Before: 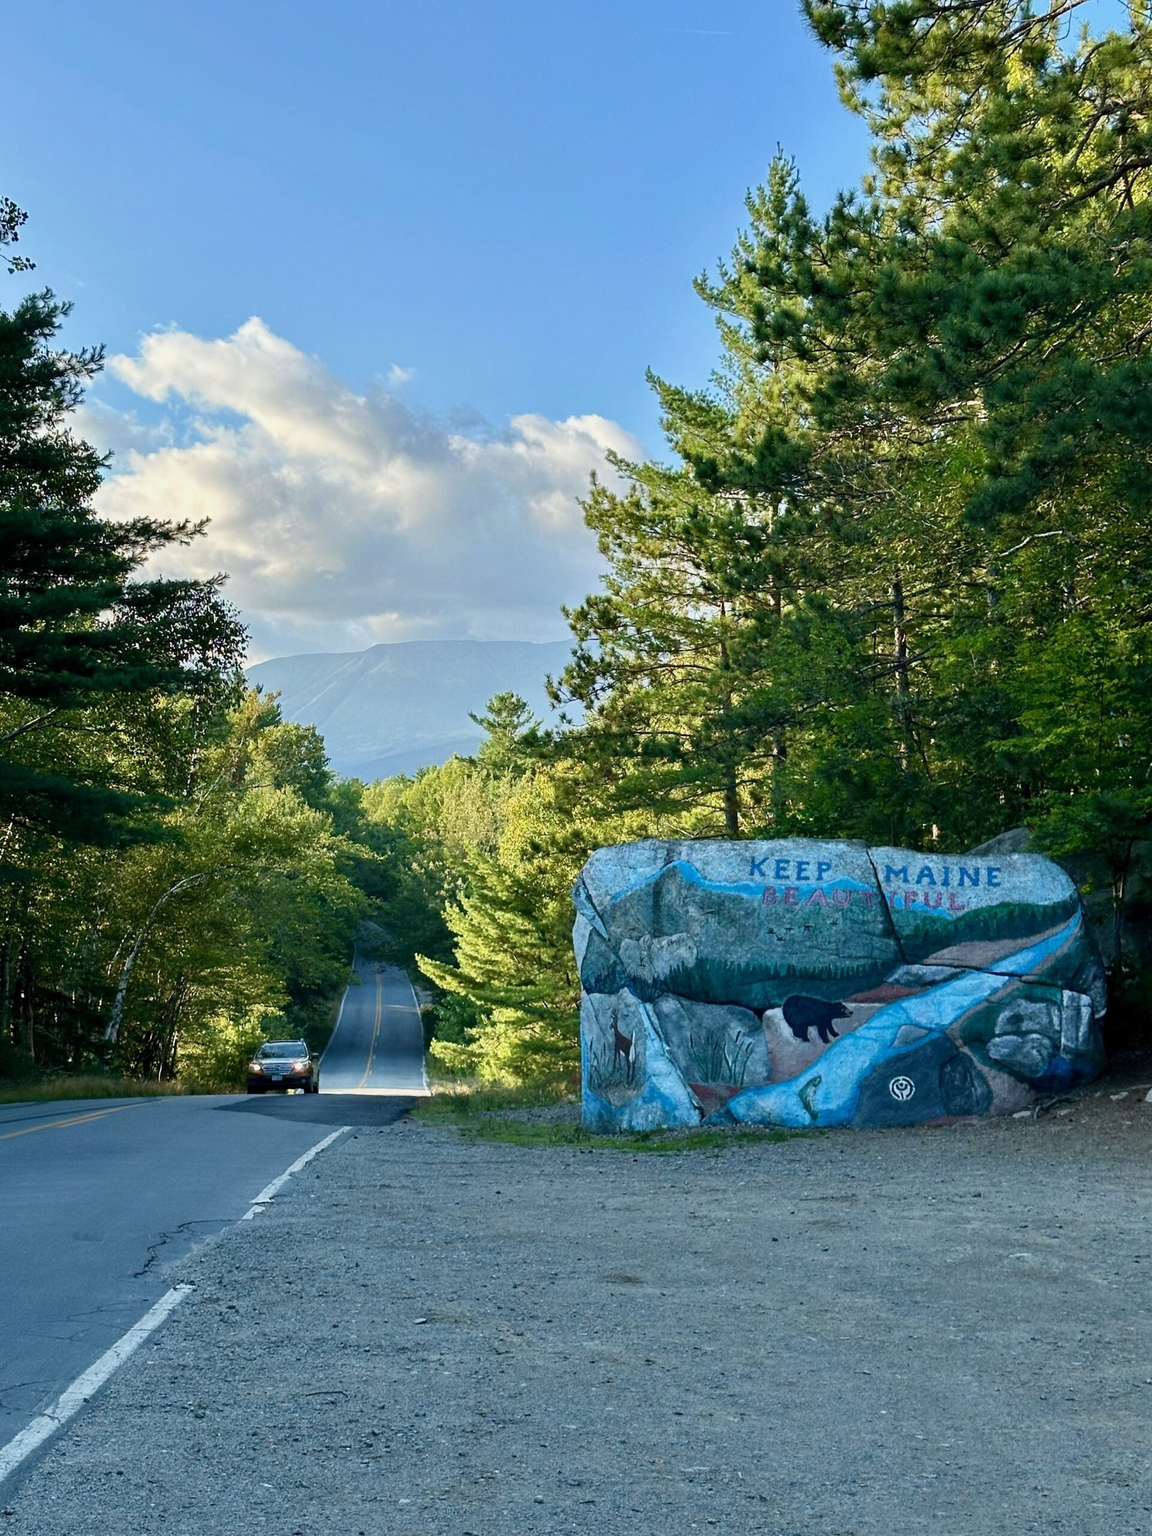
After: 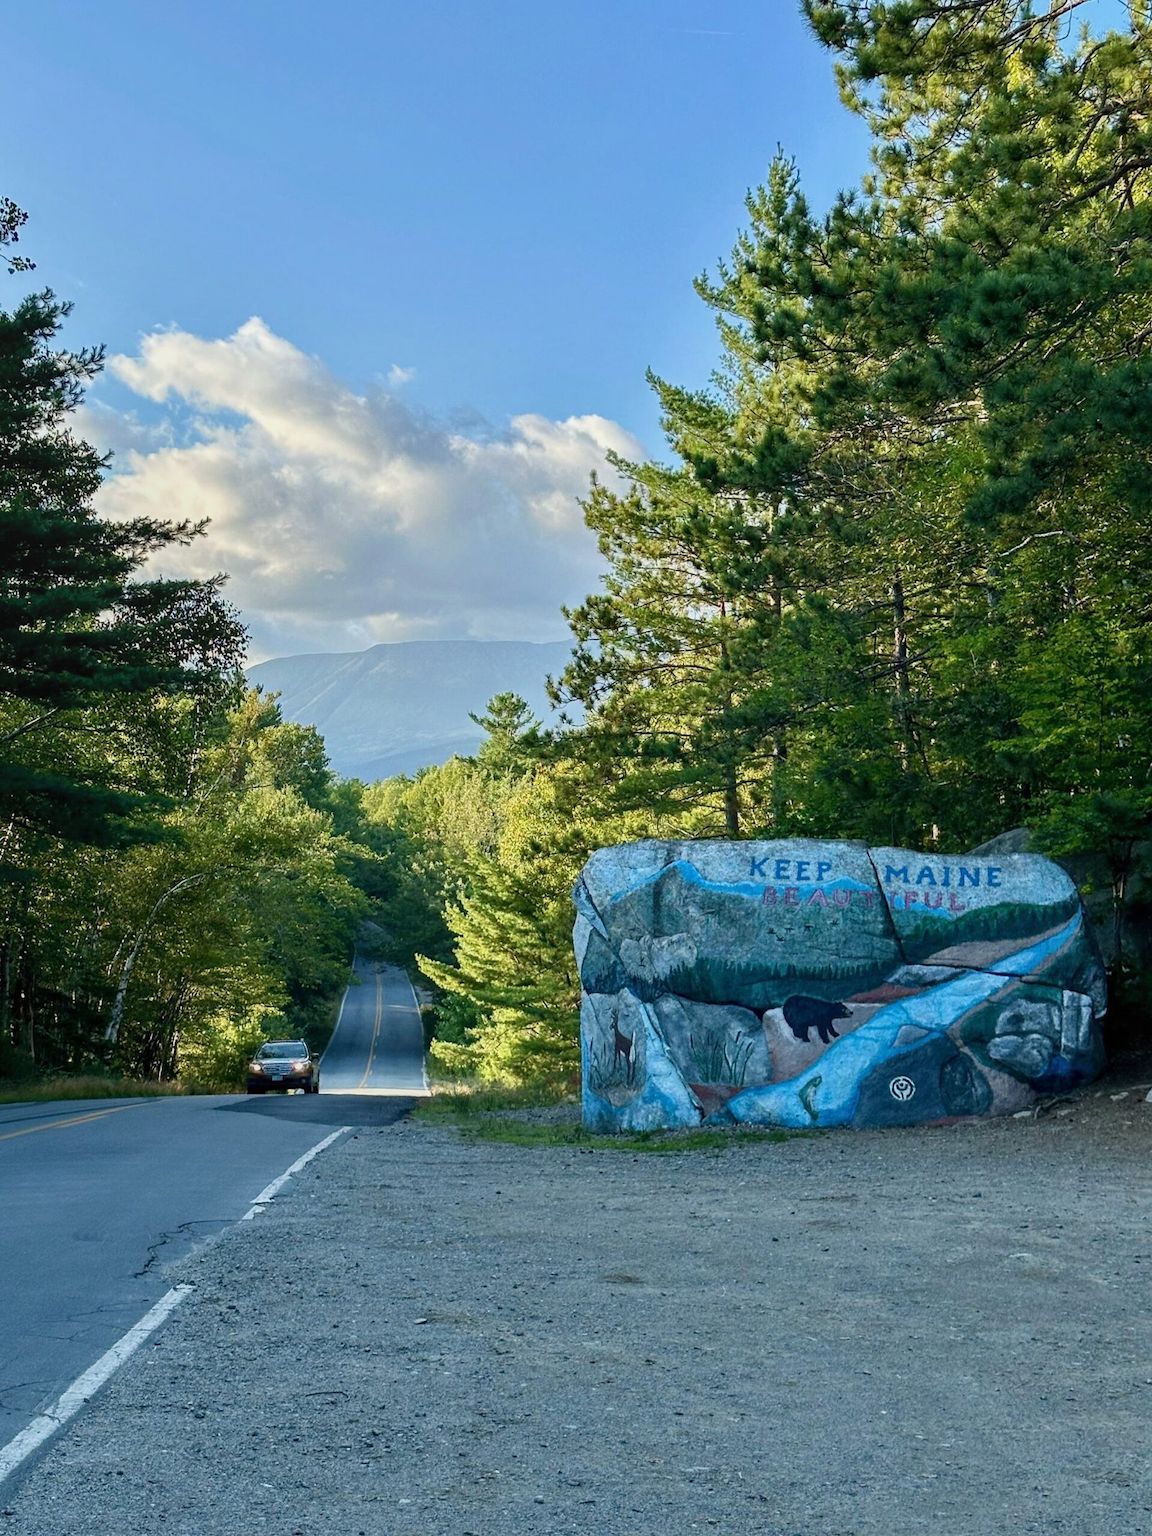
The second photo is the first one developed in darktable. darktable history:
local contrast: detail 110%
color balance rgb: perceptual saturation grading › global saturation -1%
